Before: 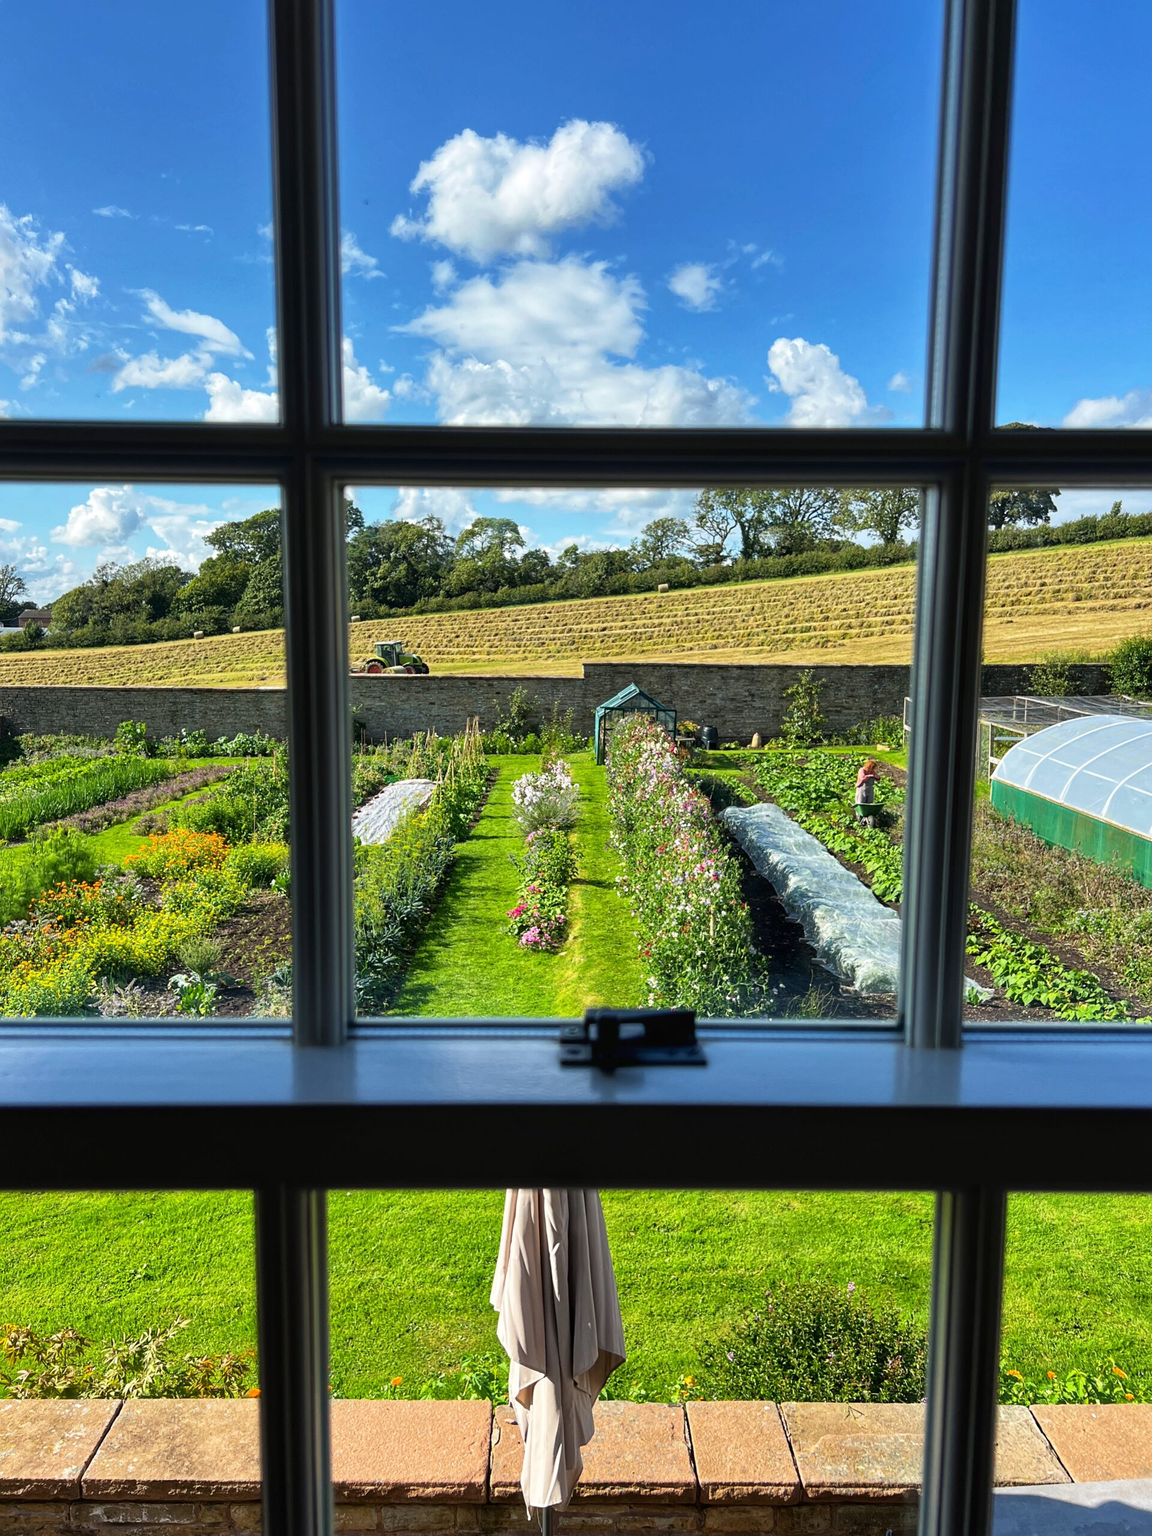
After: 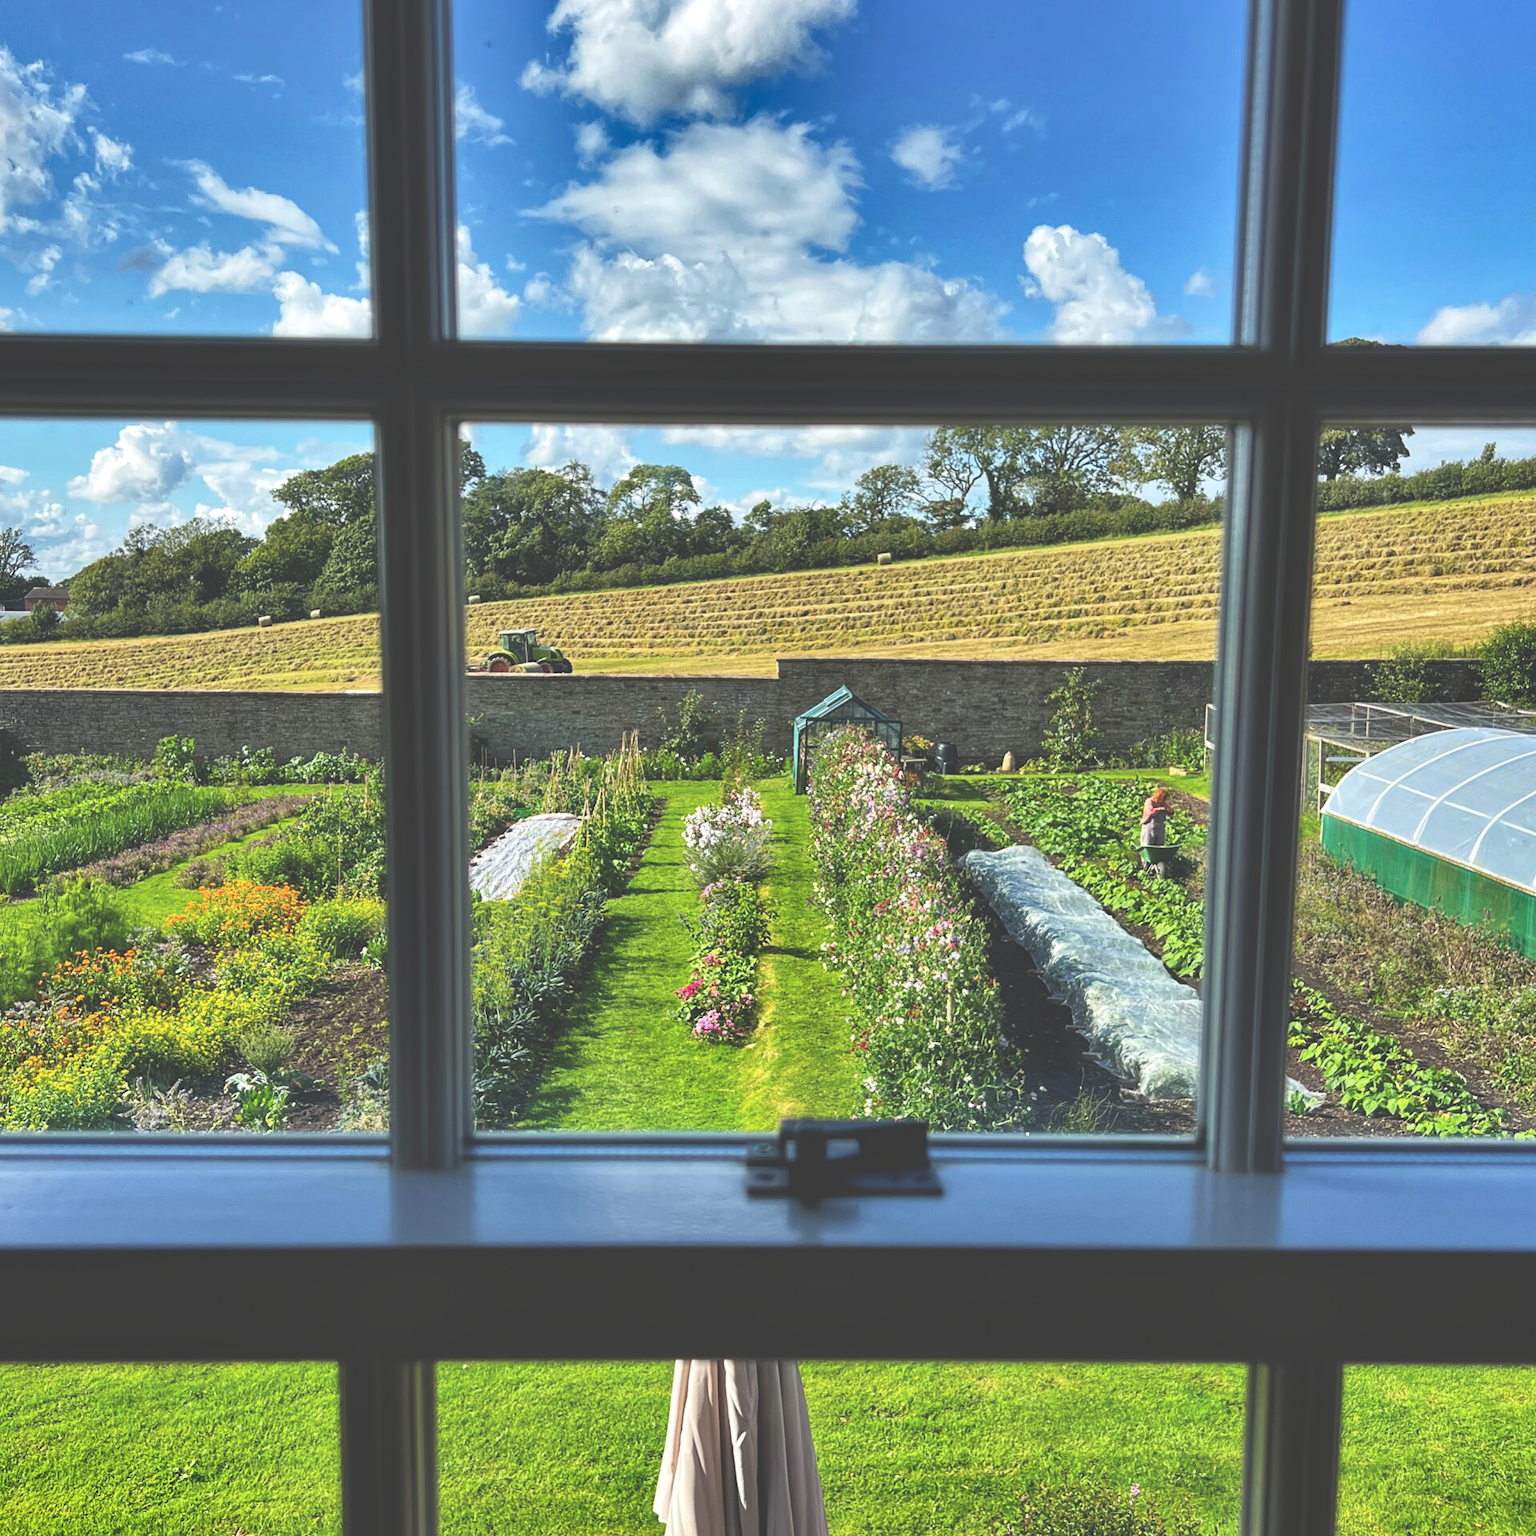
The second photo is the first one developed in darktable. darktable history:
crop: top 11.038%, bottom 13.962%
shadows and highlights: radius 100.41, shadows 50.55, highlights -64.36, highlights color adjustment 49.82%, soften with gaussian
exposure: black level correction -0.041, exposure 0.064 EV, compensate highlight preservation false
